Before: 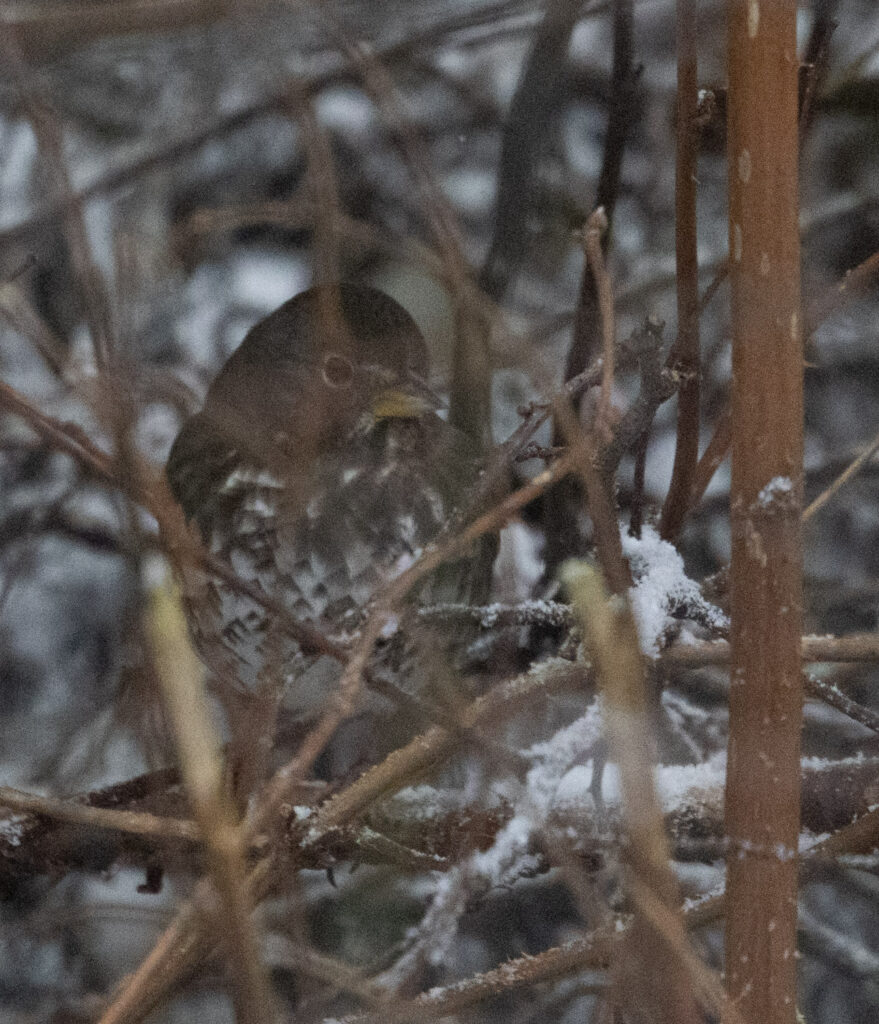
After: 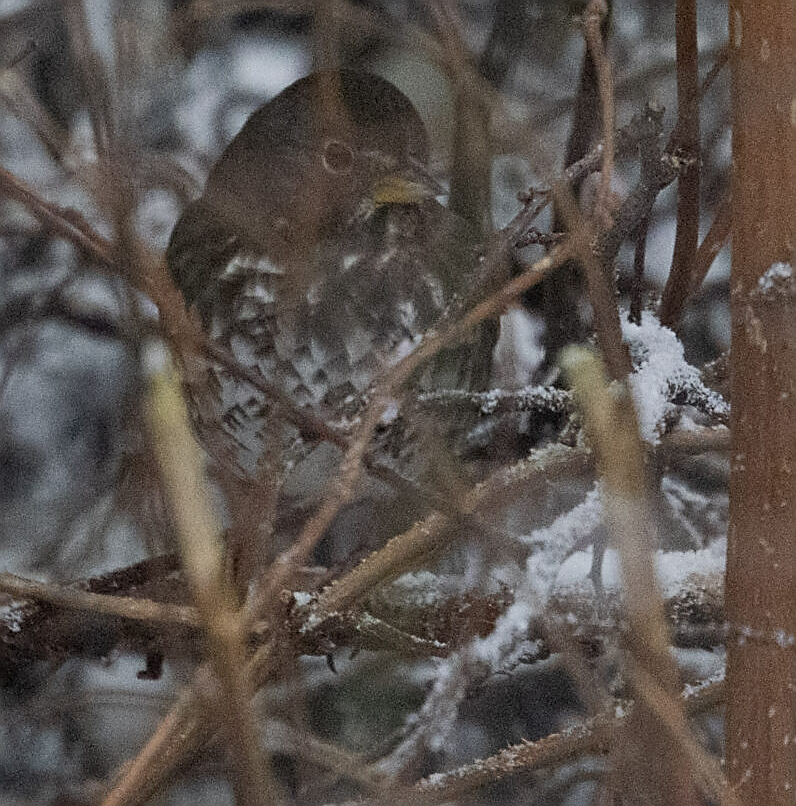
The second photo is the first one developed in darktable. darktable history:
sharpen: radius 1.4, amount 1.25, threshold 0.7
sigmoid: contrast 1.22, skew 0.65
crop: top 20.916%, right 9.437%, bottom 0.316%
